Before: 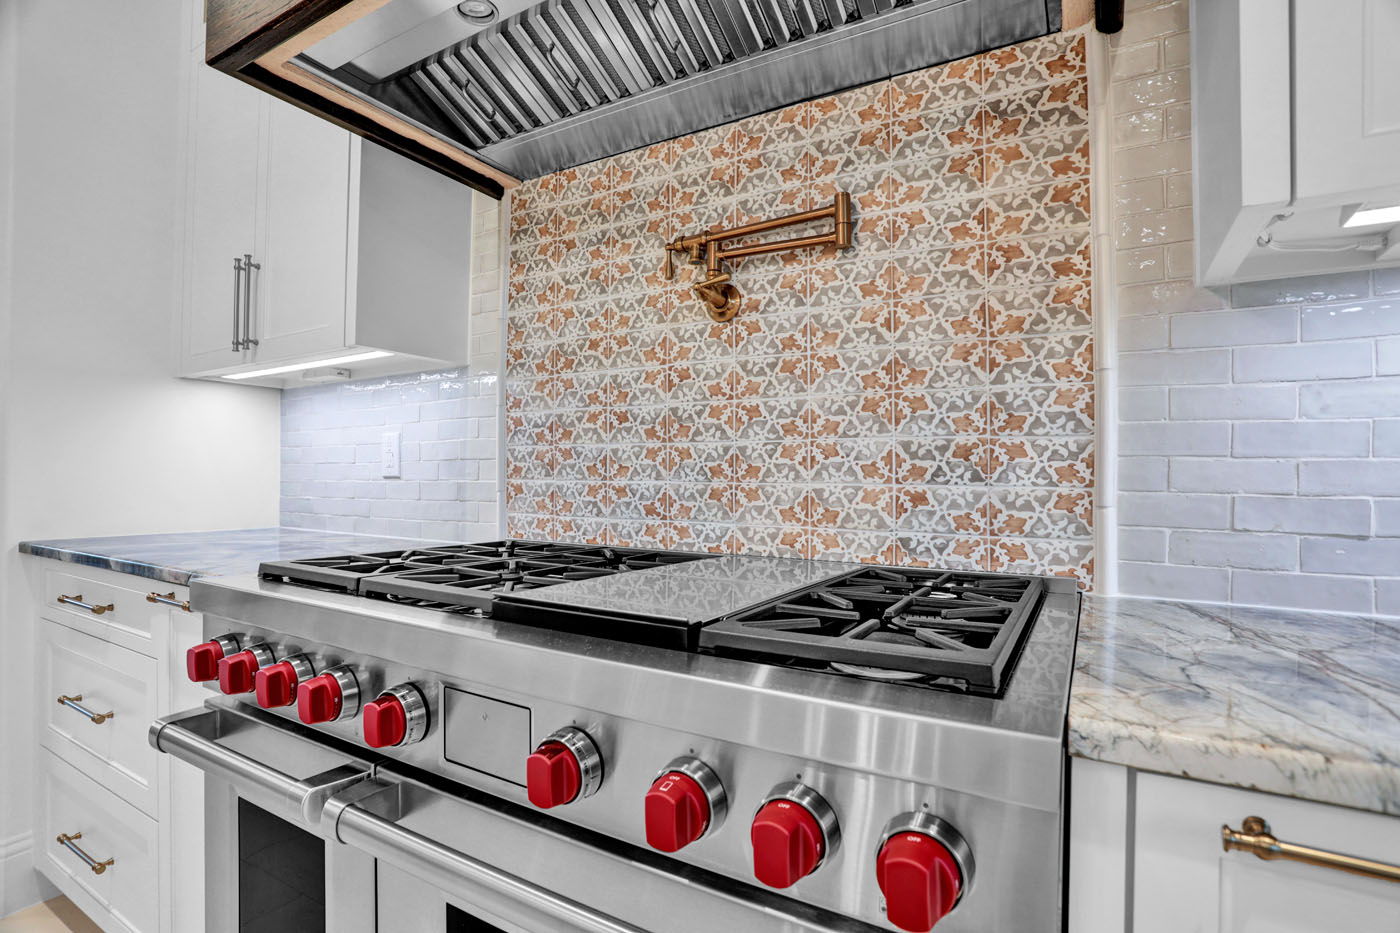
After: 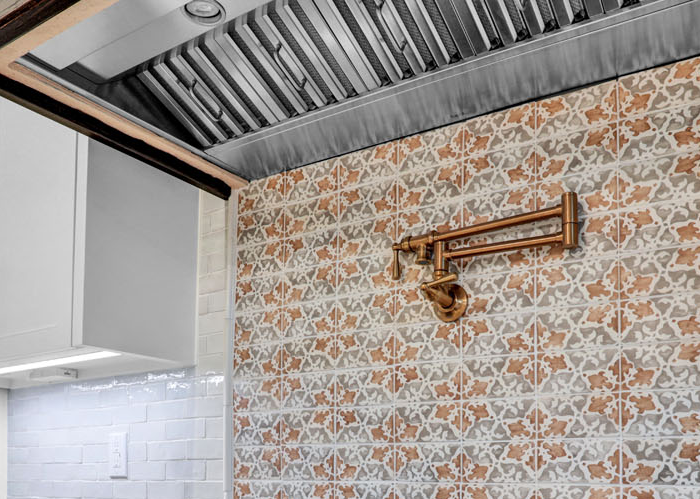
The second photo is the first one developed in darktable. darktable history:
rotate and perspective: automatic cropping original format, crop left 0, crop top 0
crop: left 19.556%, right 30.401%, bottom 46.458%
